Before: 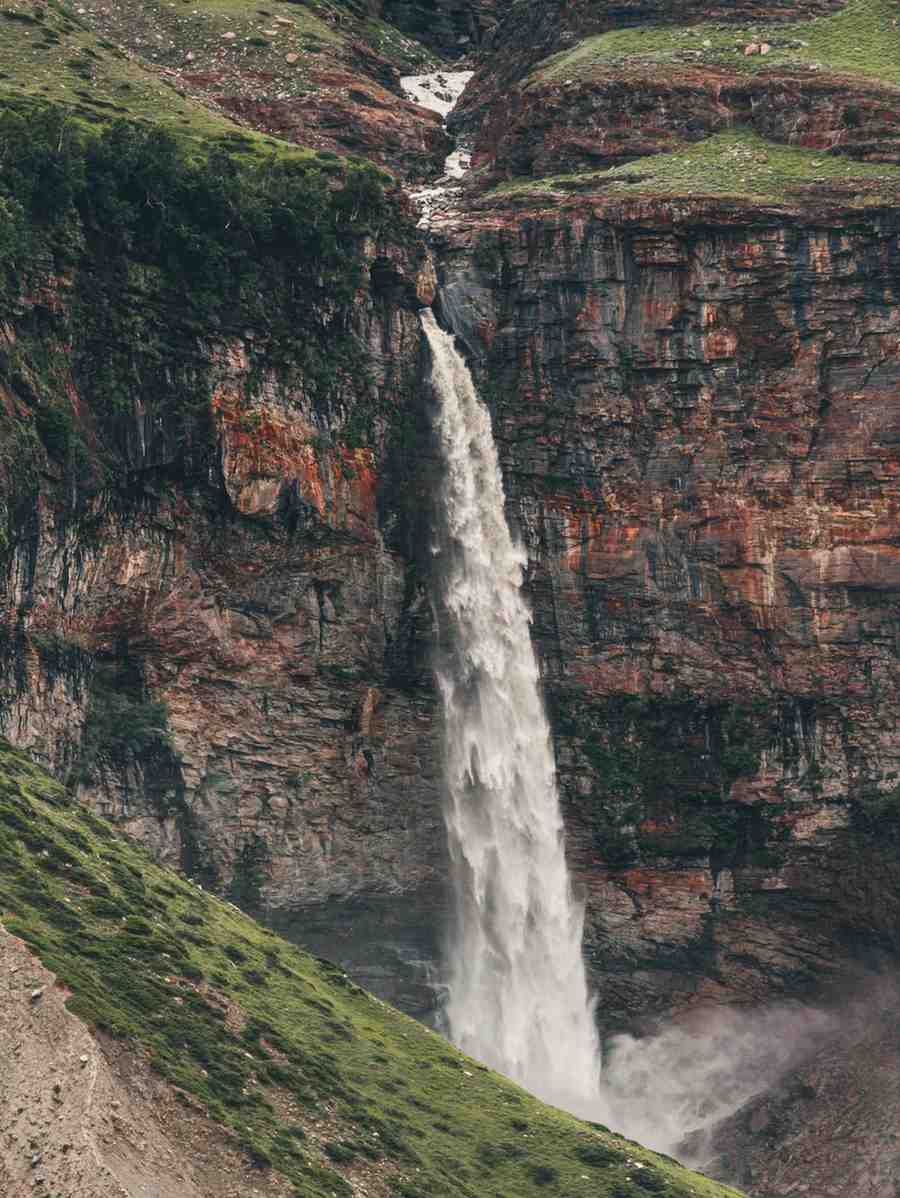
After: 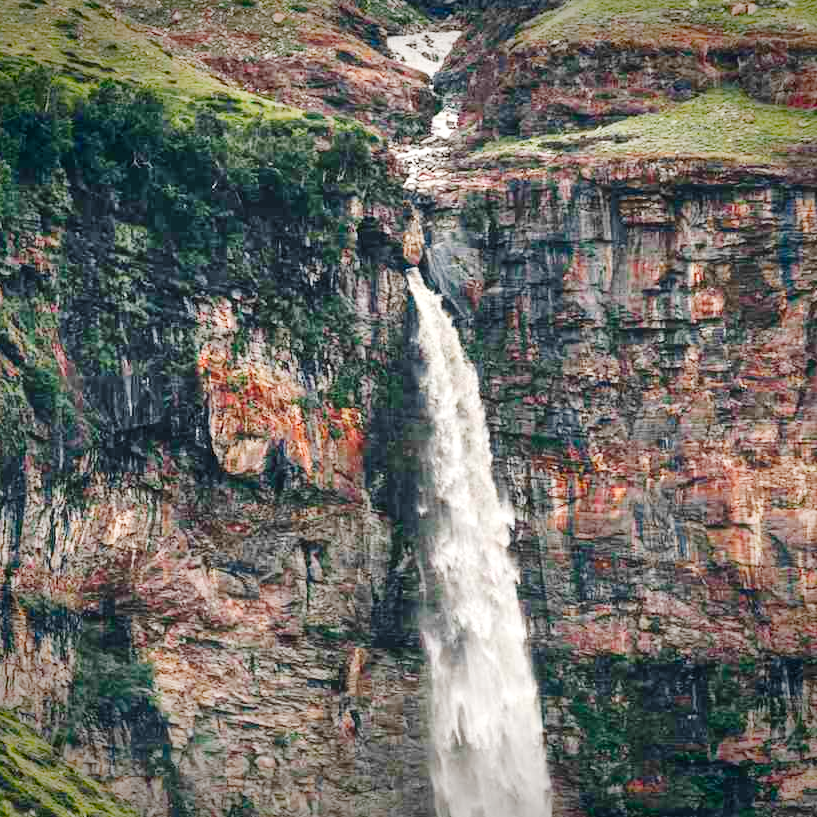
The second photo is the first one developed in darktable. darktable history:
vignetting: fall-off start 88.39%, fall-off radius 43.4%, saturation 0.374, width/height ratio 1.168, unbound false
tone curve: curves: ch0 [(0, 0) (0.049, 0.01) (0.154, 0.081) (0.491, 0.56) (0.739, 0.794) (0.992, 0.937)]; ch1 [(0, 0) (0.172, 0.123) (0.317, 0.272) (0.401, 0.422) (0.499, 0.497) (0.531, 0.54) (0.615, 0.603) (0.741, 0.783) (1, 1)]; ch2 [(0, 0) (0.411, 0.424) (0.462, 0.464) (0.502, 0.489) (0.544, 0.551) (0.686, 0.638) (1, 1)], preserve colors none
crop: left 1.524%, top 3.36%, right 7.659%, bottom 28.422%
exposure: exposure 0.999 EV, compensate highlight preservation false
shadows and highlights: shadows 74.16, highlights -60.83, soften with gaussian
